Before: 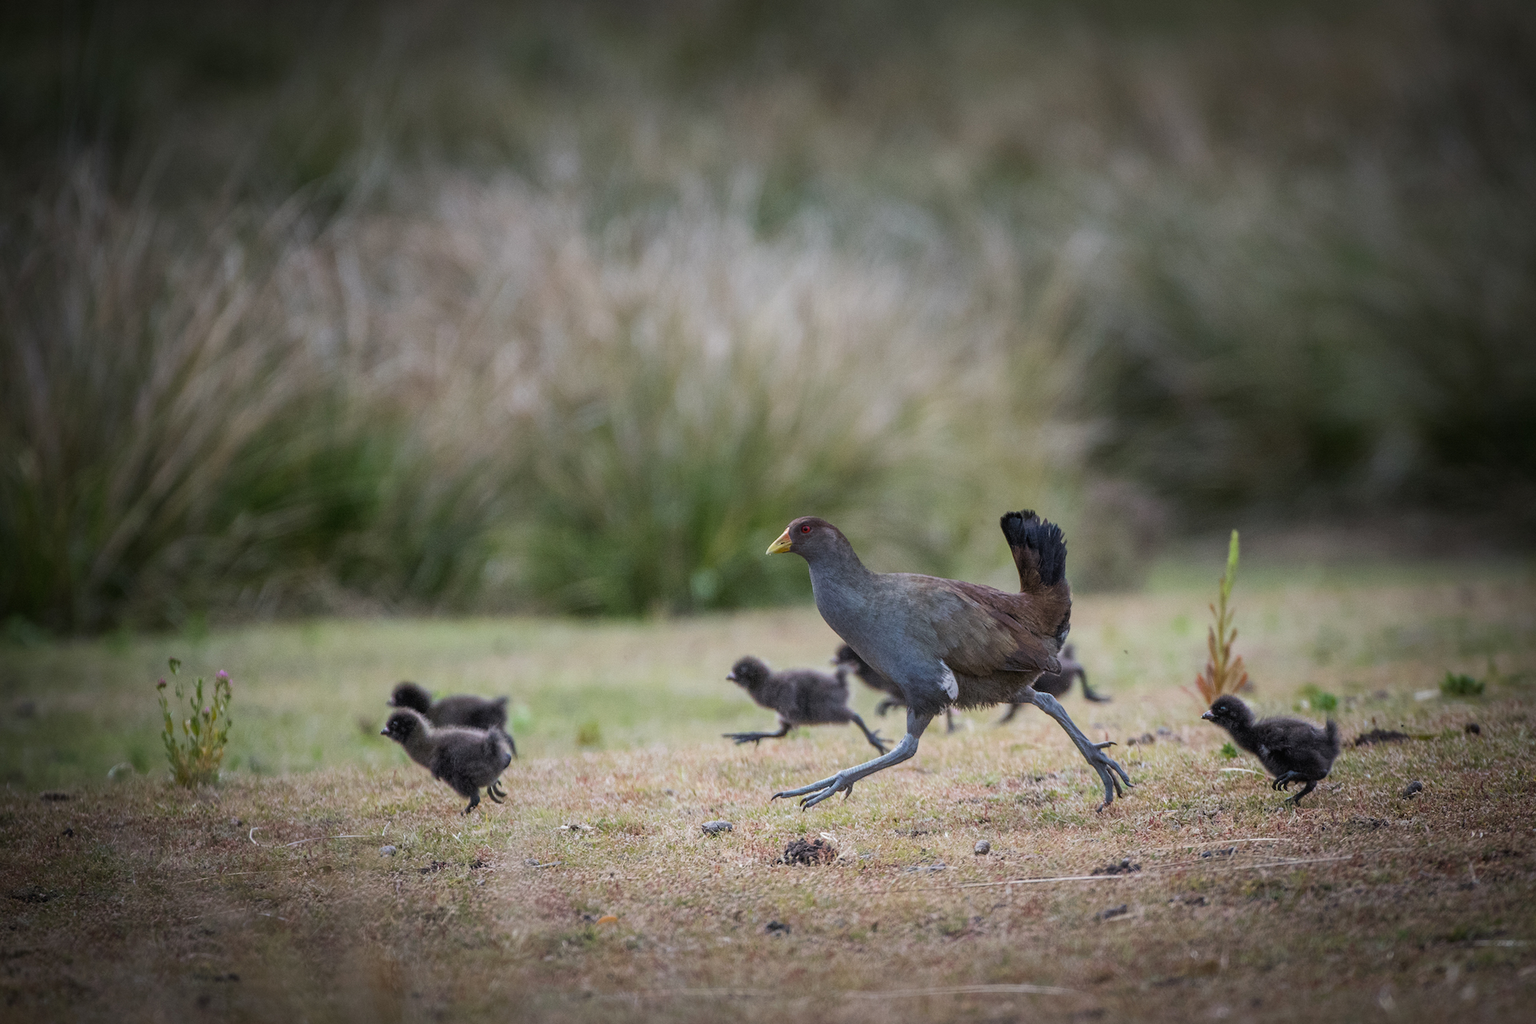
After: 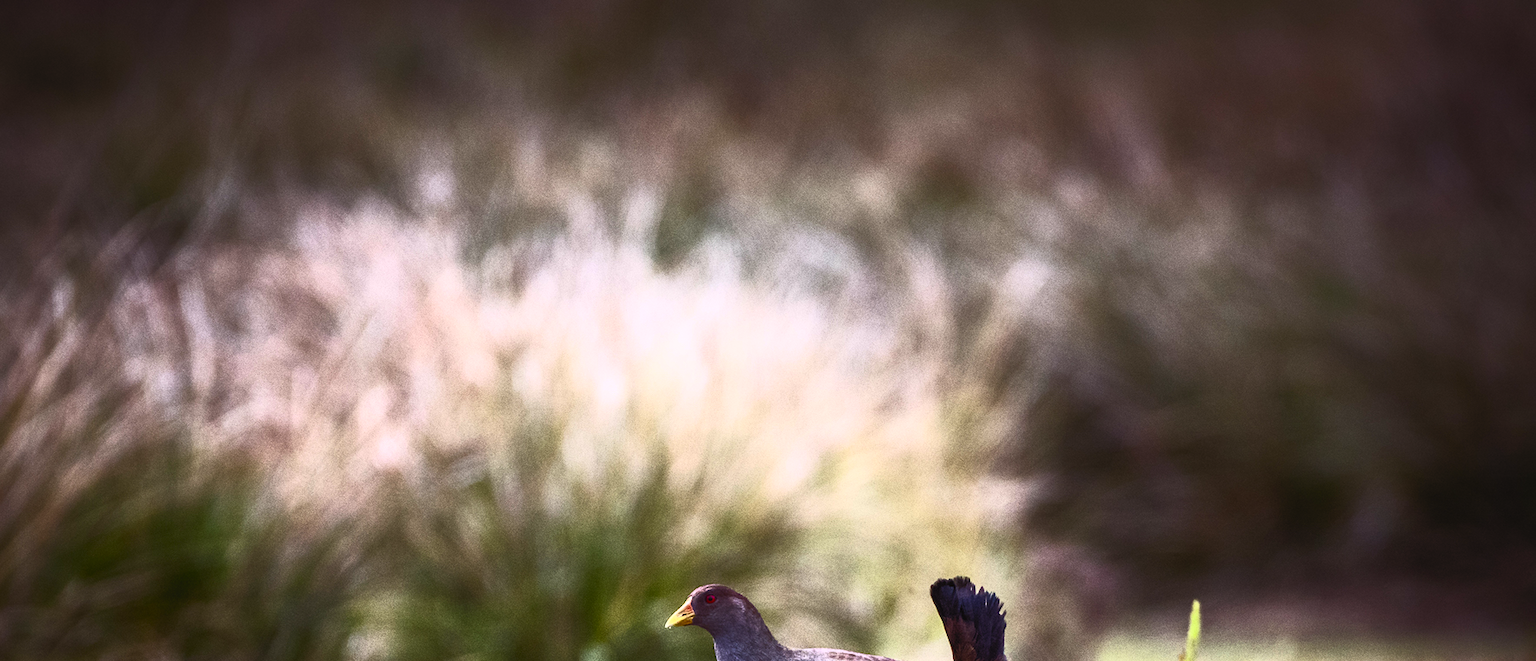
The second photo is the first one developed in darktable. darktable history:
contrast brightness saturation: contrast 0.823, brightness 0.594, saturation 0.572
color balance rgb: power › luminance -7.881%, power › chroma 1.33%, power › hue 330.3°, perceptual saturation grading › global saturation 0.047%, perceptual brilliance grading › highlights 10.924%, perceptual brilliance grading › shadows -11.412%, global vibrance 8.402%
crop and rotate: left 11.603%, bottom 42.859%
